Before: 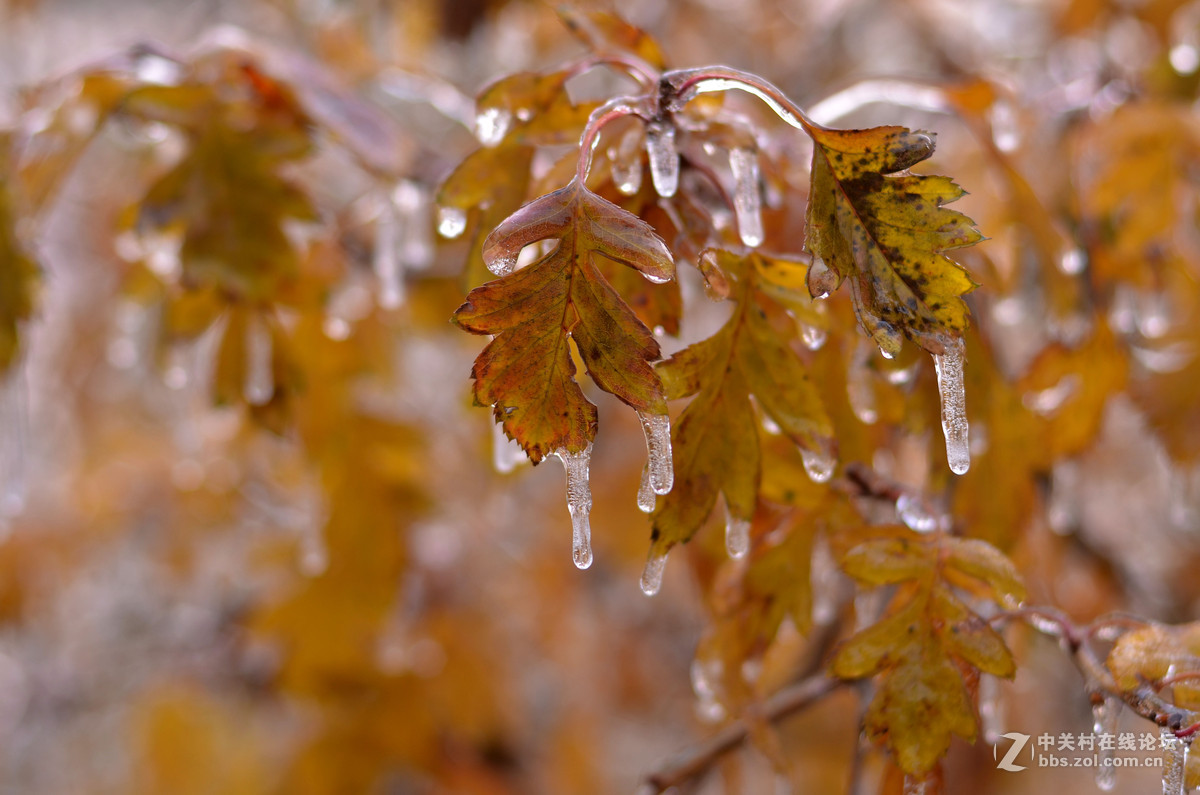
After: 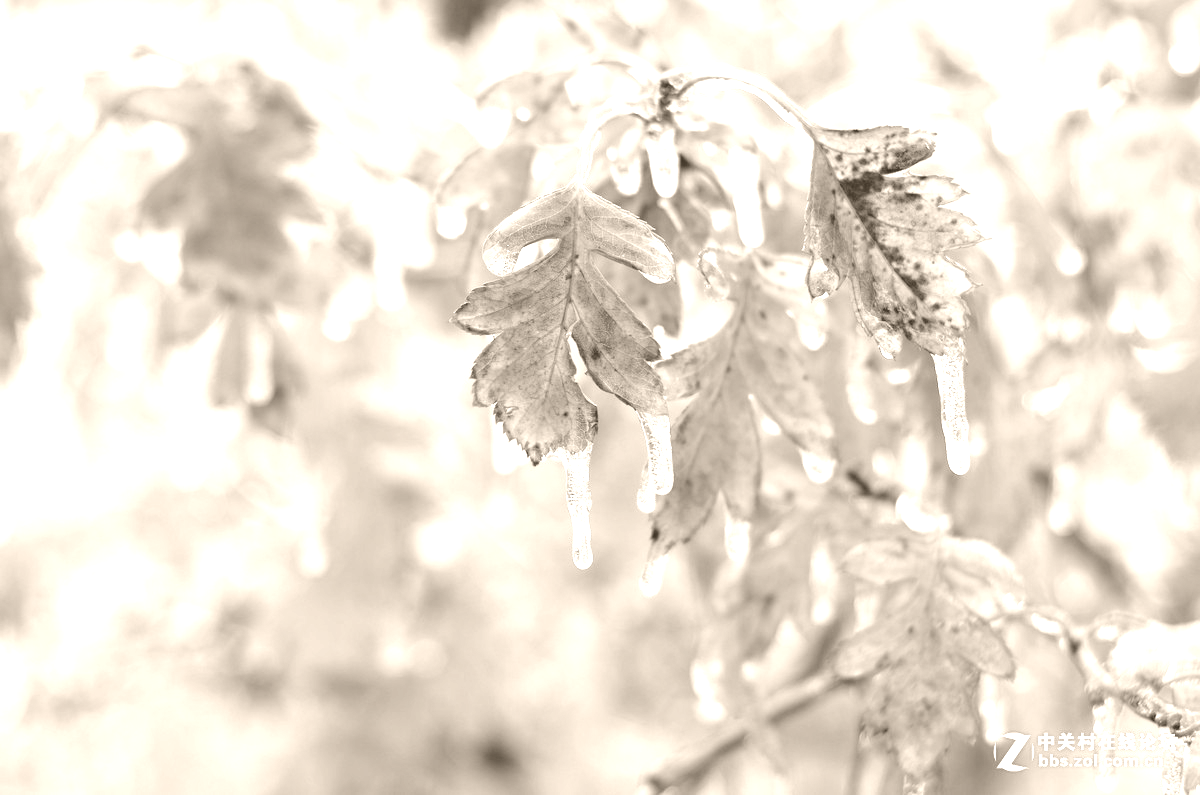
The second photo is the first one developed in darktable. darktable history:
colorize: hue 34.49°, saturation 35.33%, source mix 100%, version 1
exposure: black level correction 0.008, exposure 0.979 EV, compensate highlight preservation false
